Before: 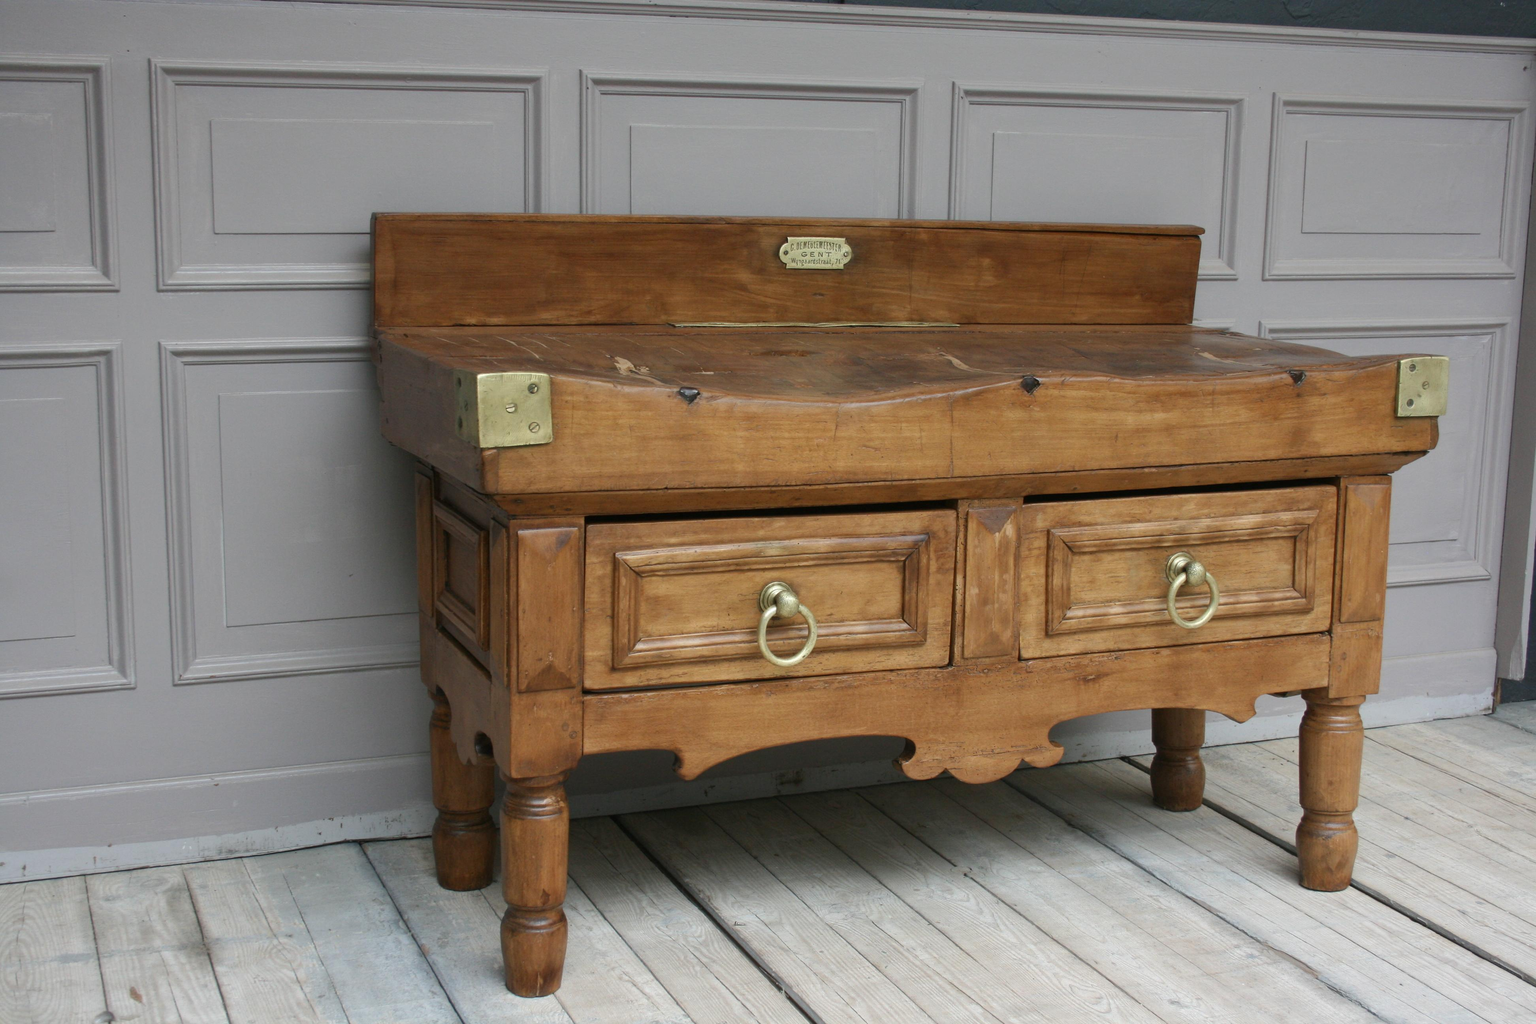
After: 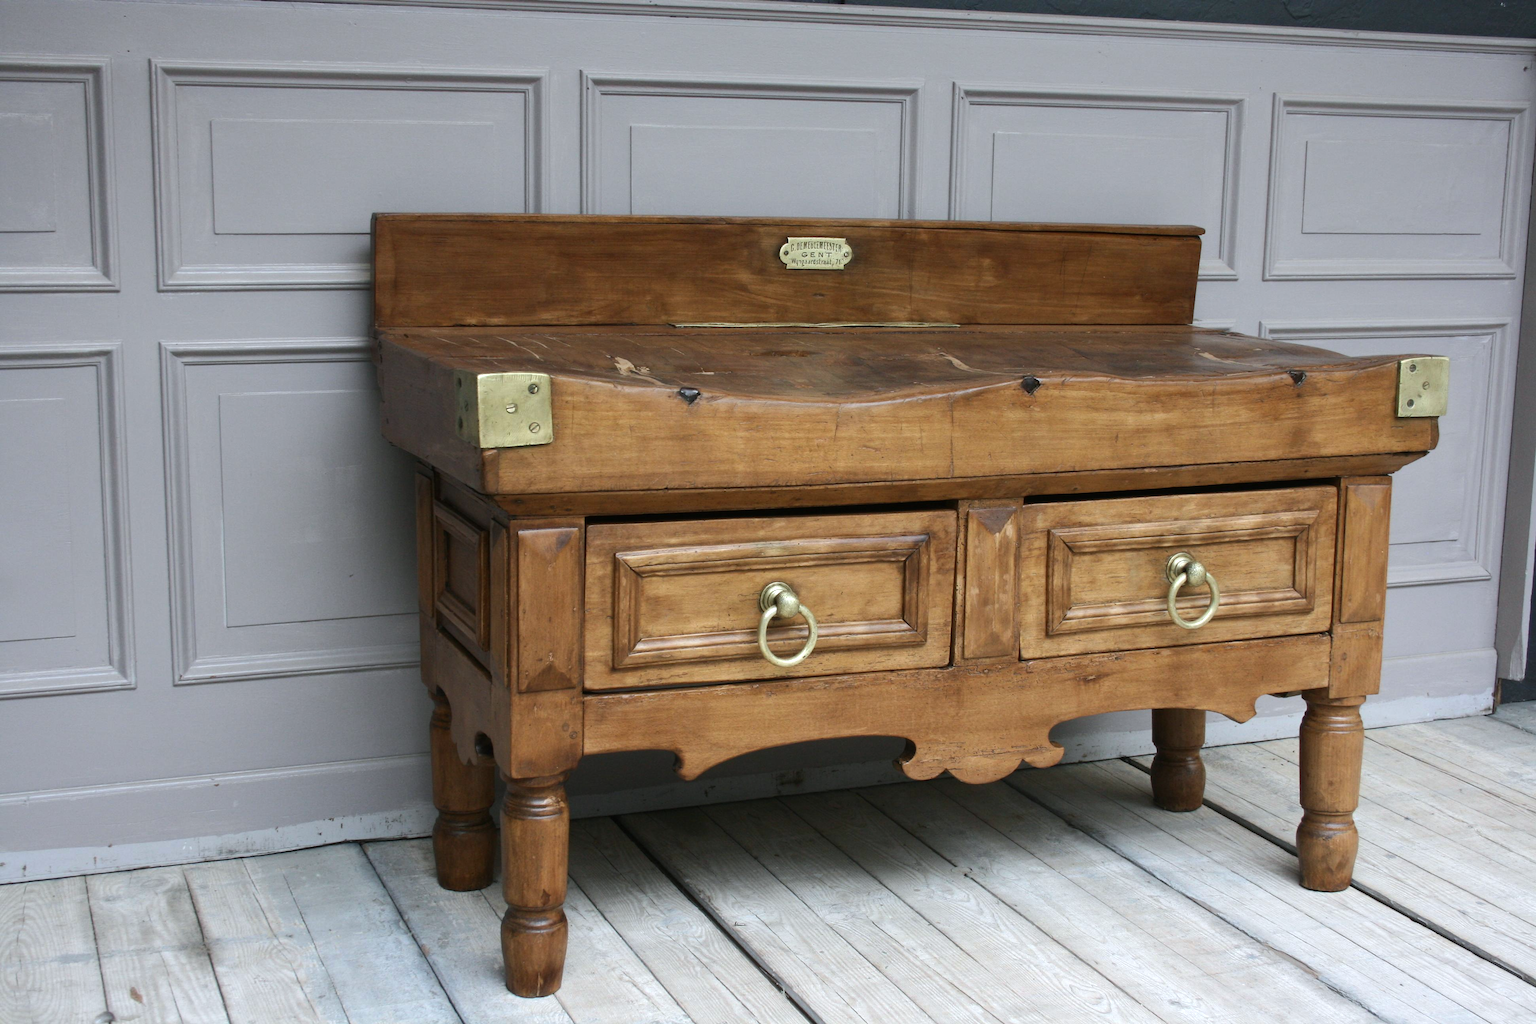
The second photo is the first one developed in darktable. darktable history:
white balance: red 0.976, blue 1.04
tone equalizer: -8 EV -0.417 EV, -7 EV -0.389 EV, -6 EV -0.333 EV, -5 EV -0.222 EV, -3 EV 0.222 EV, -2 EV 0.333 EV, -1 EV 0.389 EV, +0 EV 0.417 EV, edges refinement/feathering 500, mask exposure compensation -1.57 EV, preserve details no
